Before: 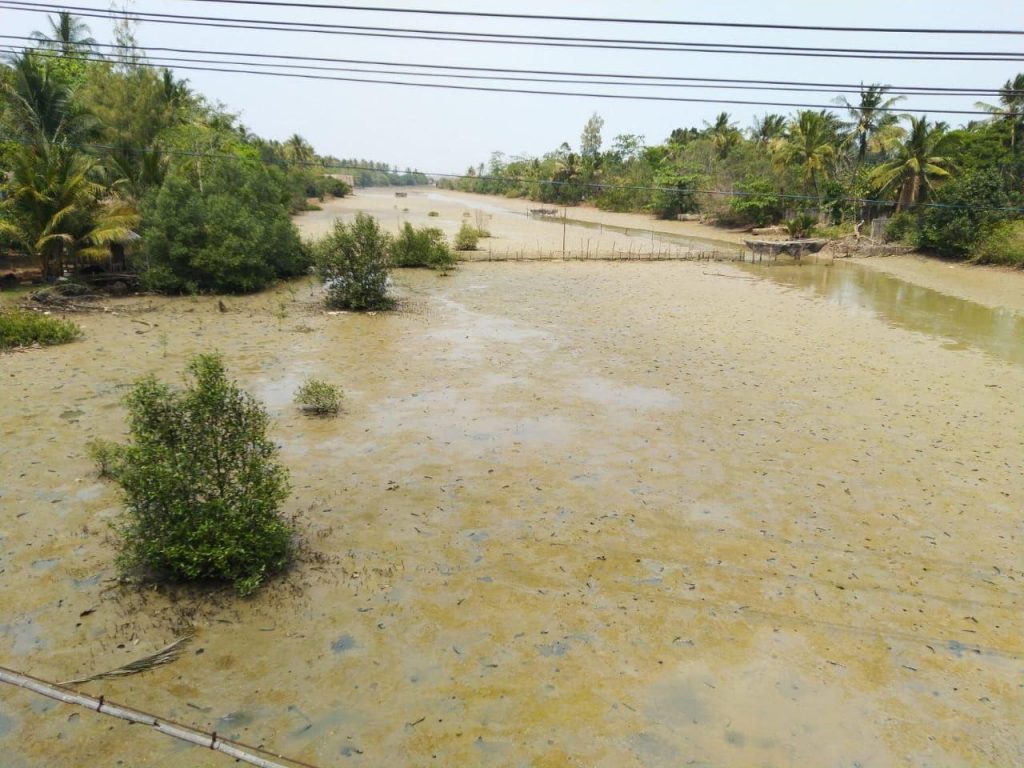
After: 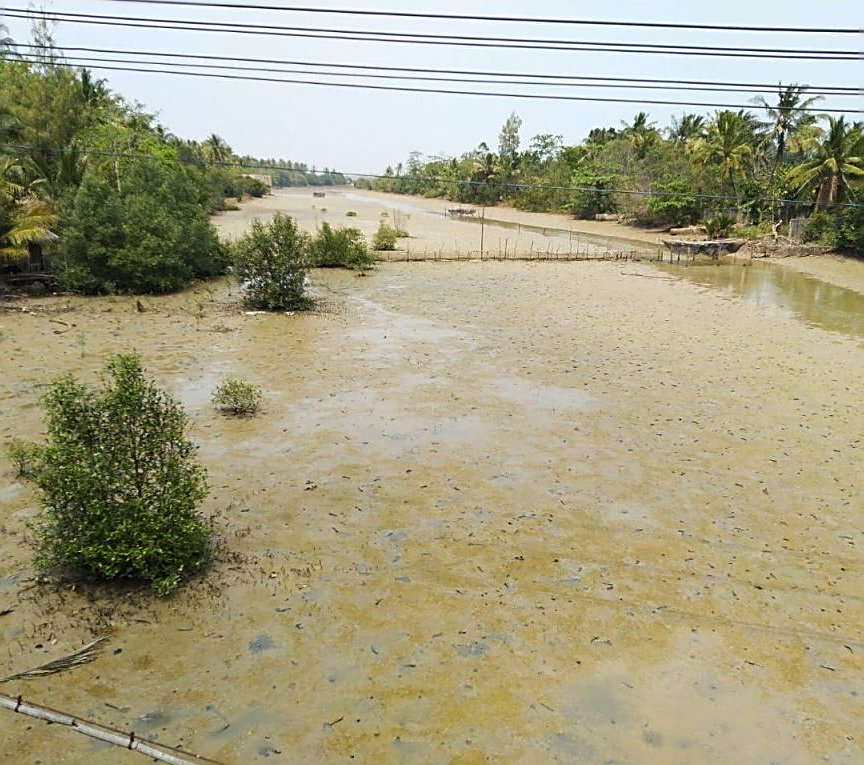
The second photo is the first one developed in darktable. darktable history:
sharpen: amount 0.75
crop: left 8.026%, right 7.374%
